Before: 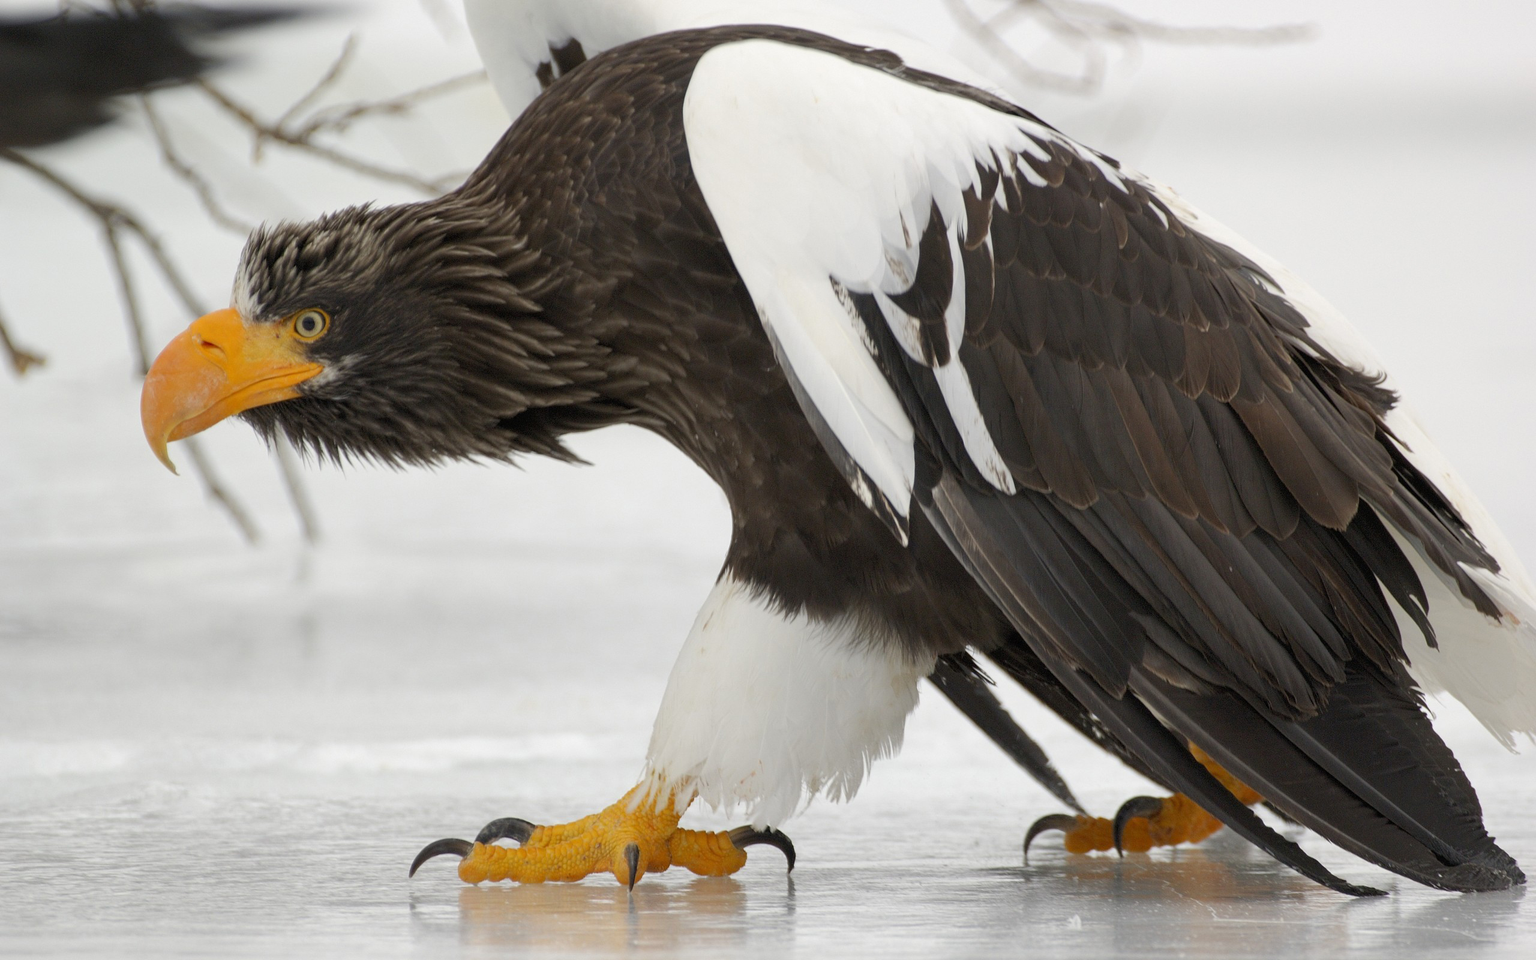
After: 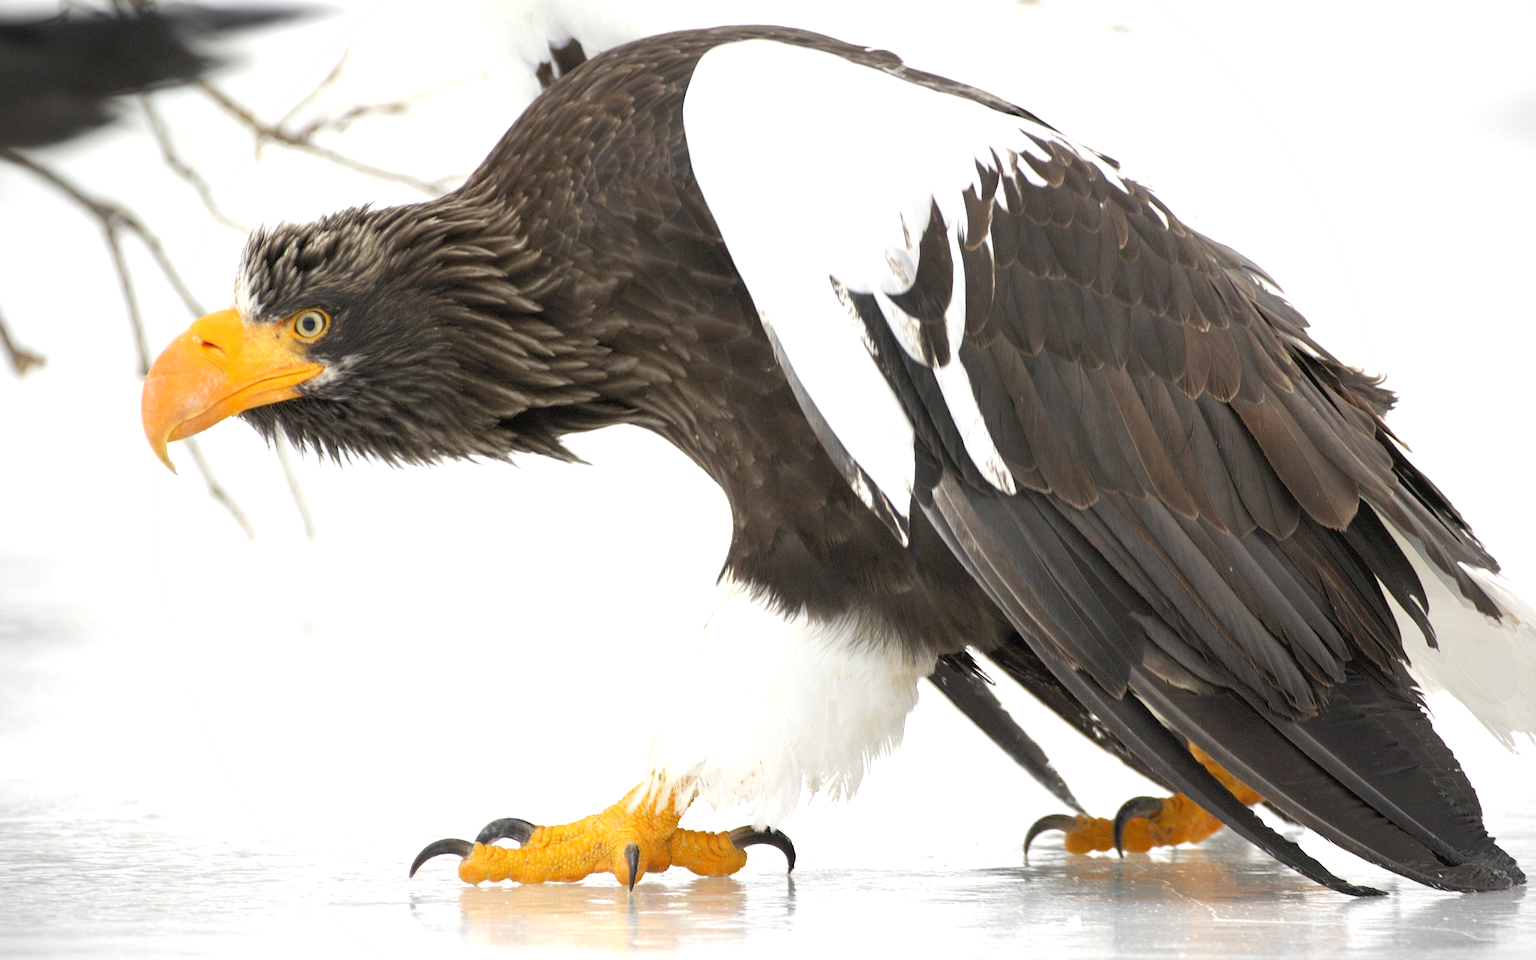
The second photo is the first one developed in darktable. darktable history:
vignetting: unbound false
exposure: exposure 1 EV, compensate highlight preservation false
